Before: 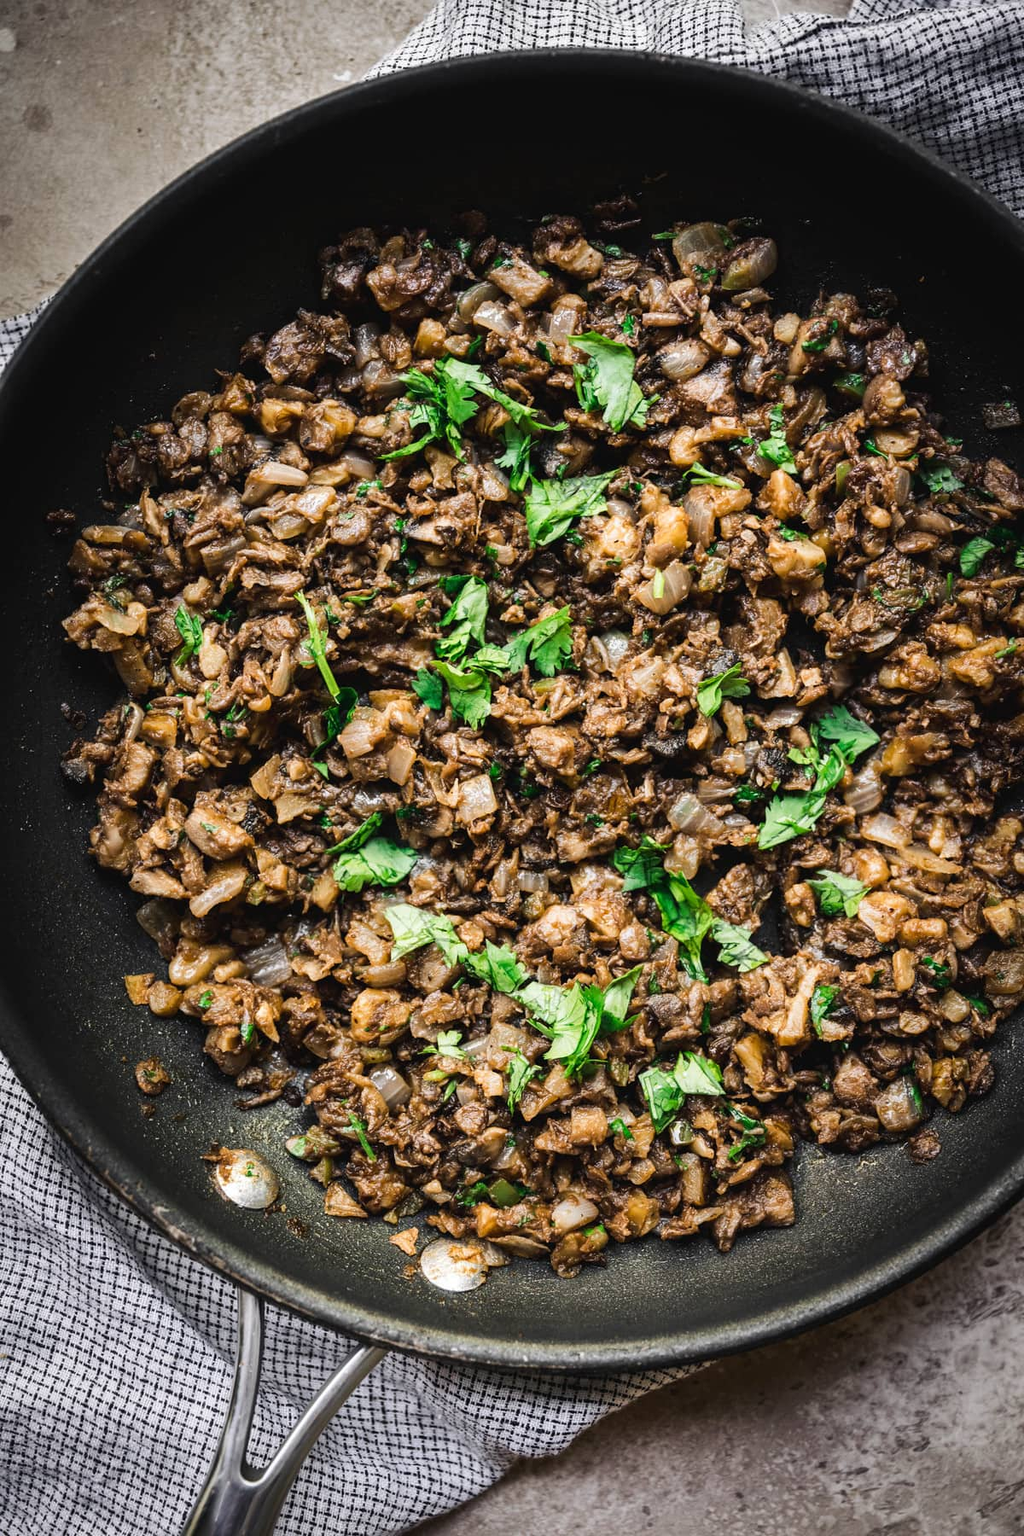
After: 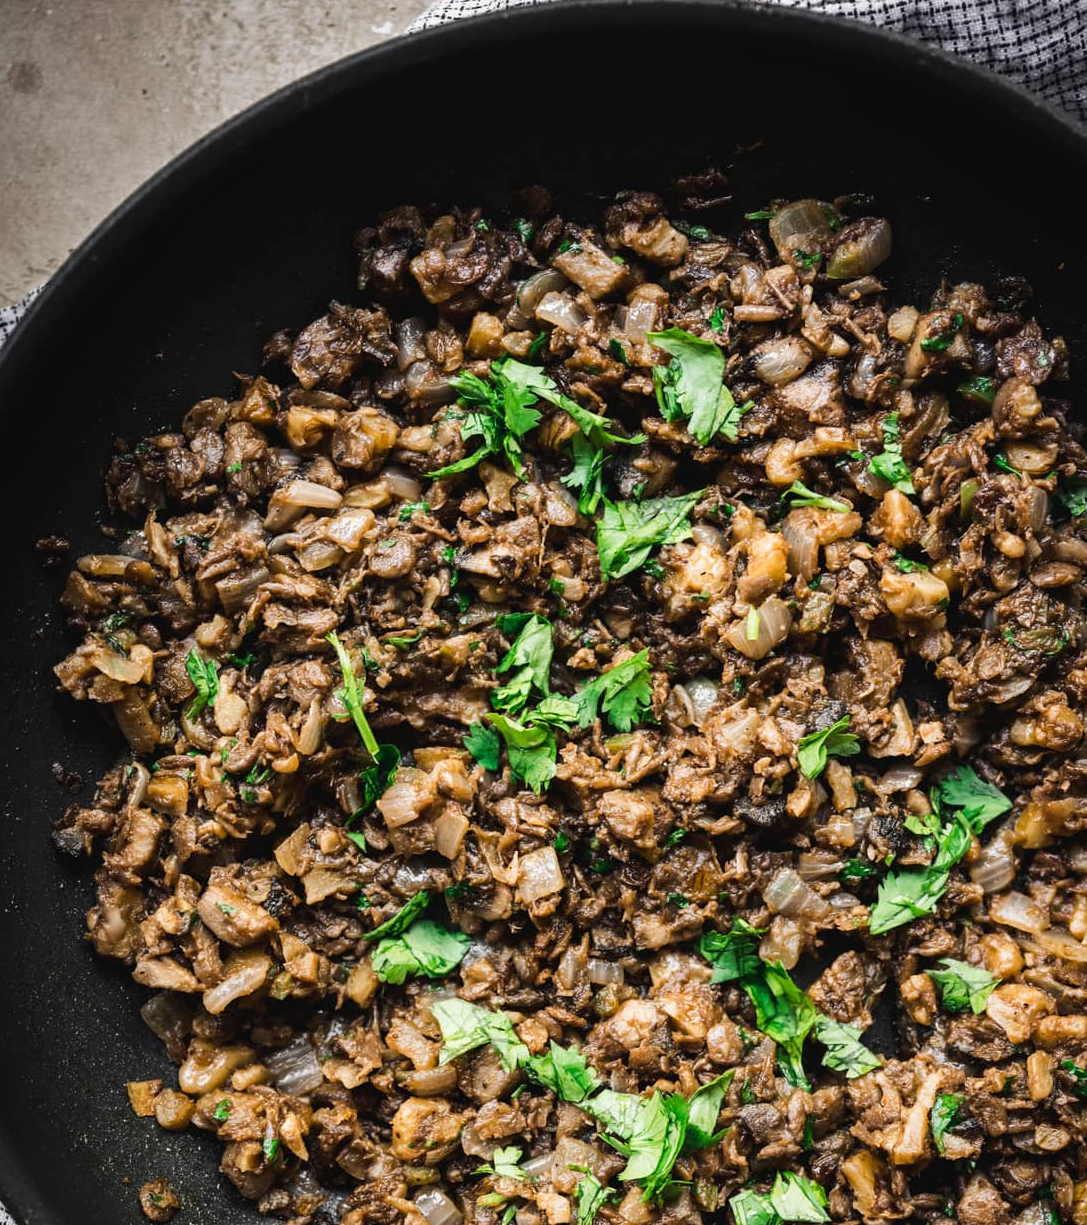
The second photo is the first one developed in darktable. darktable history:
crop: left 1.612%, top 3.422%, right 7.762%, bottom 28.513%
